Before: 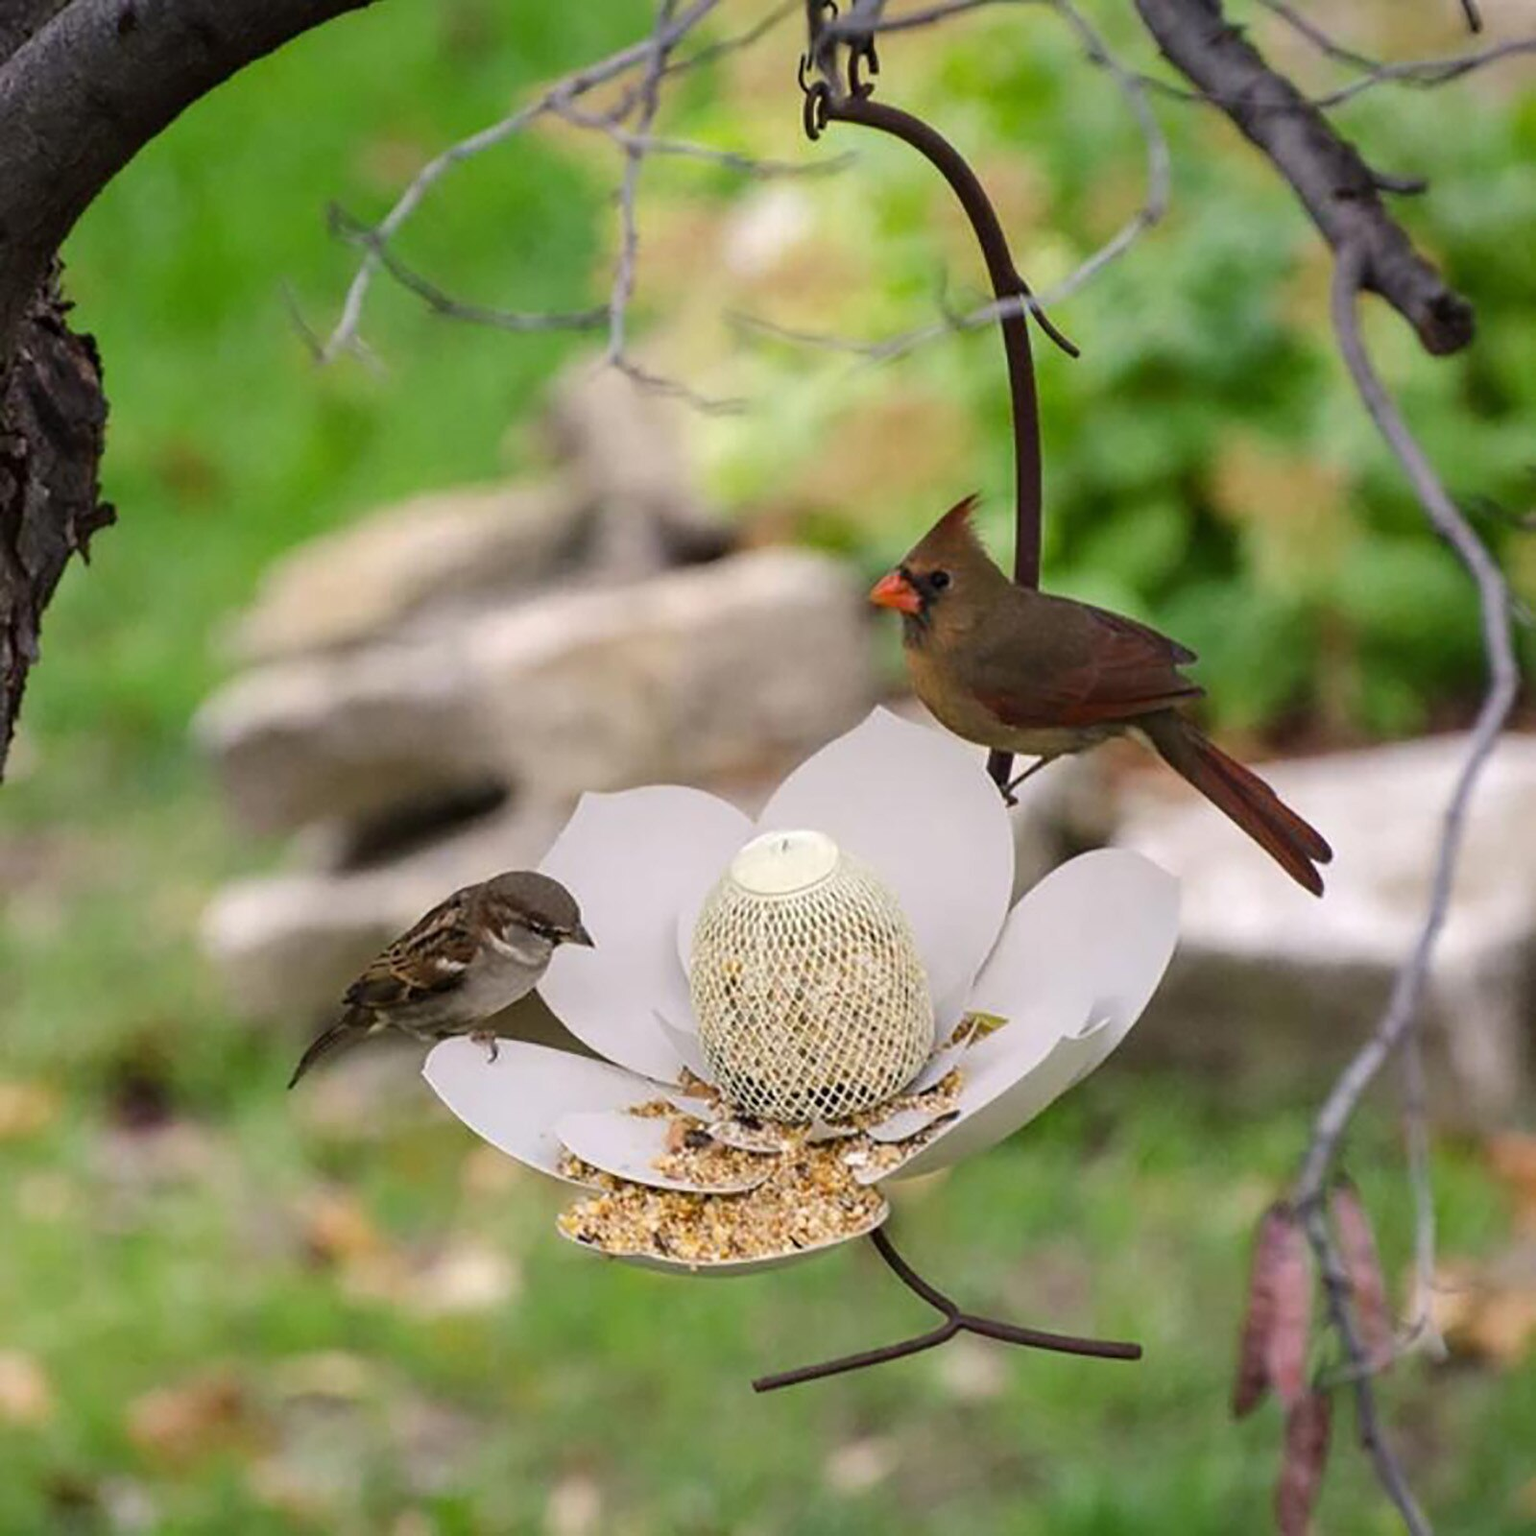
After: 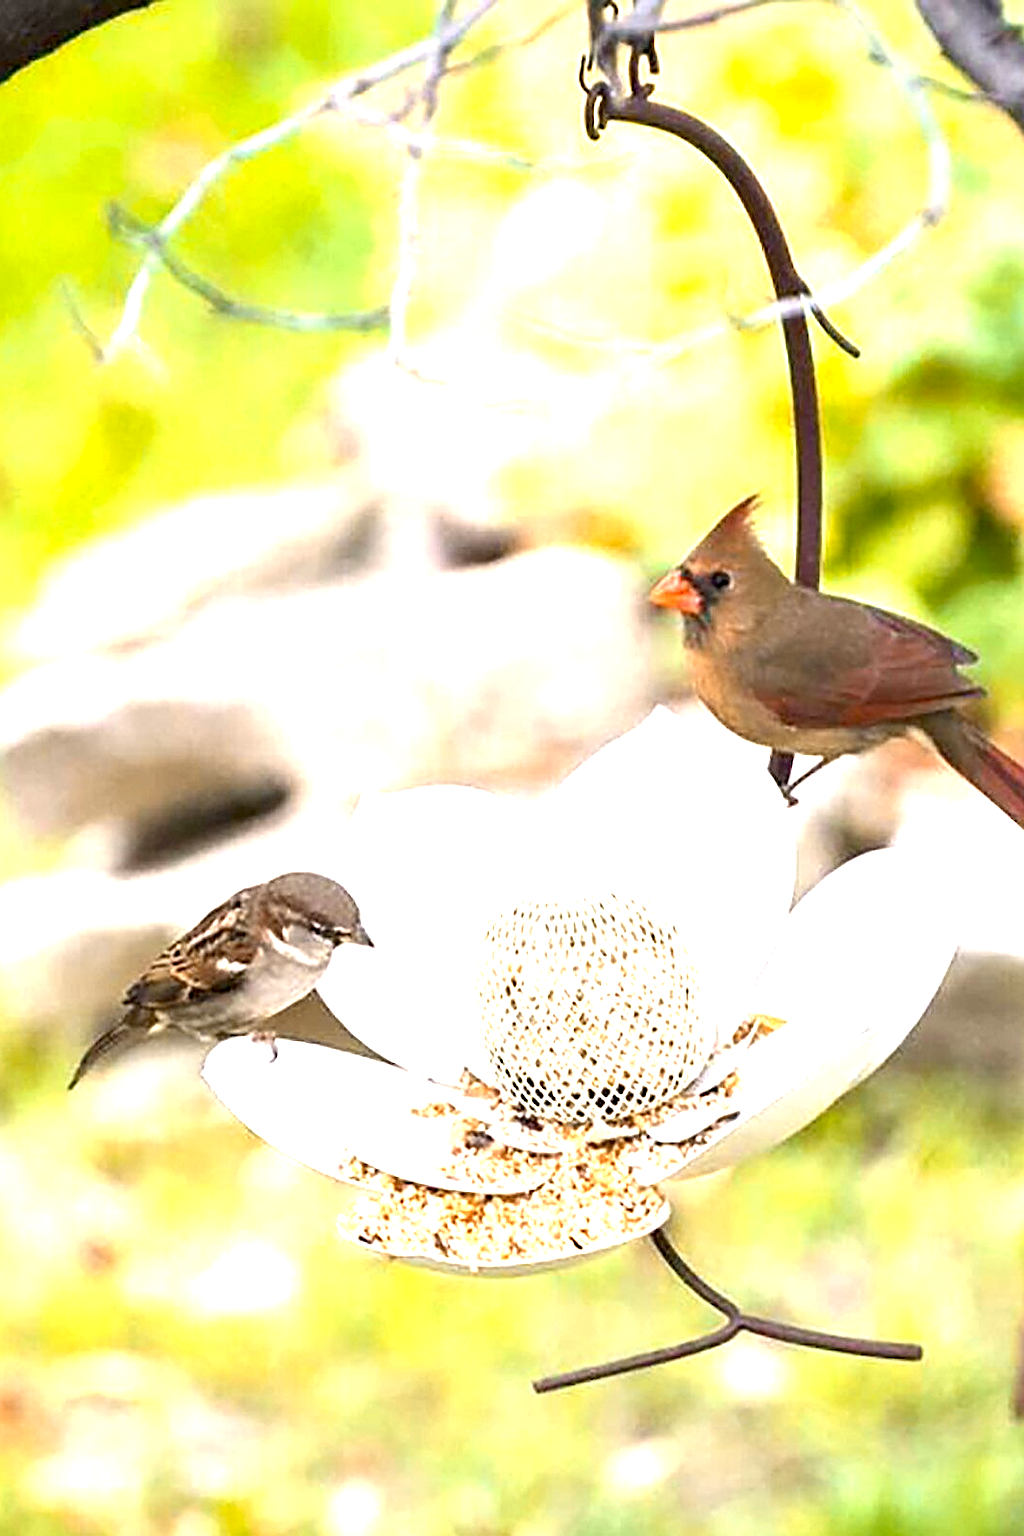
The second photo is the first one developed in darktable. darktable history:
tone equalizer: mask exposure compensation -0.497 EV
crop and rotate: left 14.358%, right 18.942%
exposure: black level correction 0.001, exposure 1.996 EV, compensate highlight preservation false
sharpen: on, module defaults
color zones: curves: ch2 [(0, 0.5) (0.143, 0.5) (0.286, 0.416) (0.429, 0.5) (0.571, 0.5) (0.714, 0.5) (0.857, 0.5) (1, 0.5)]
